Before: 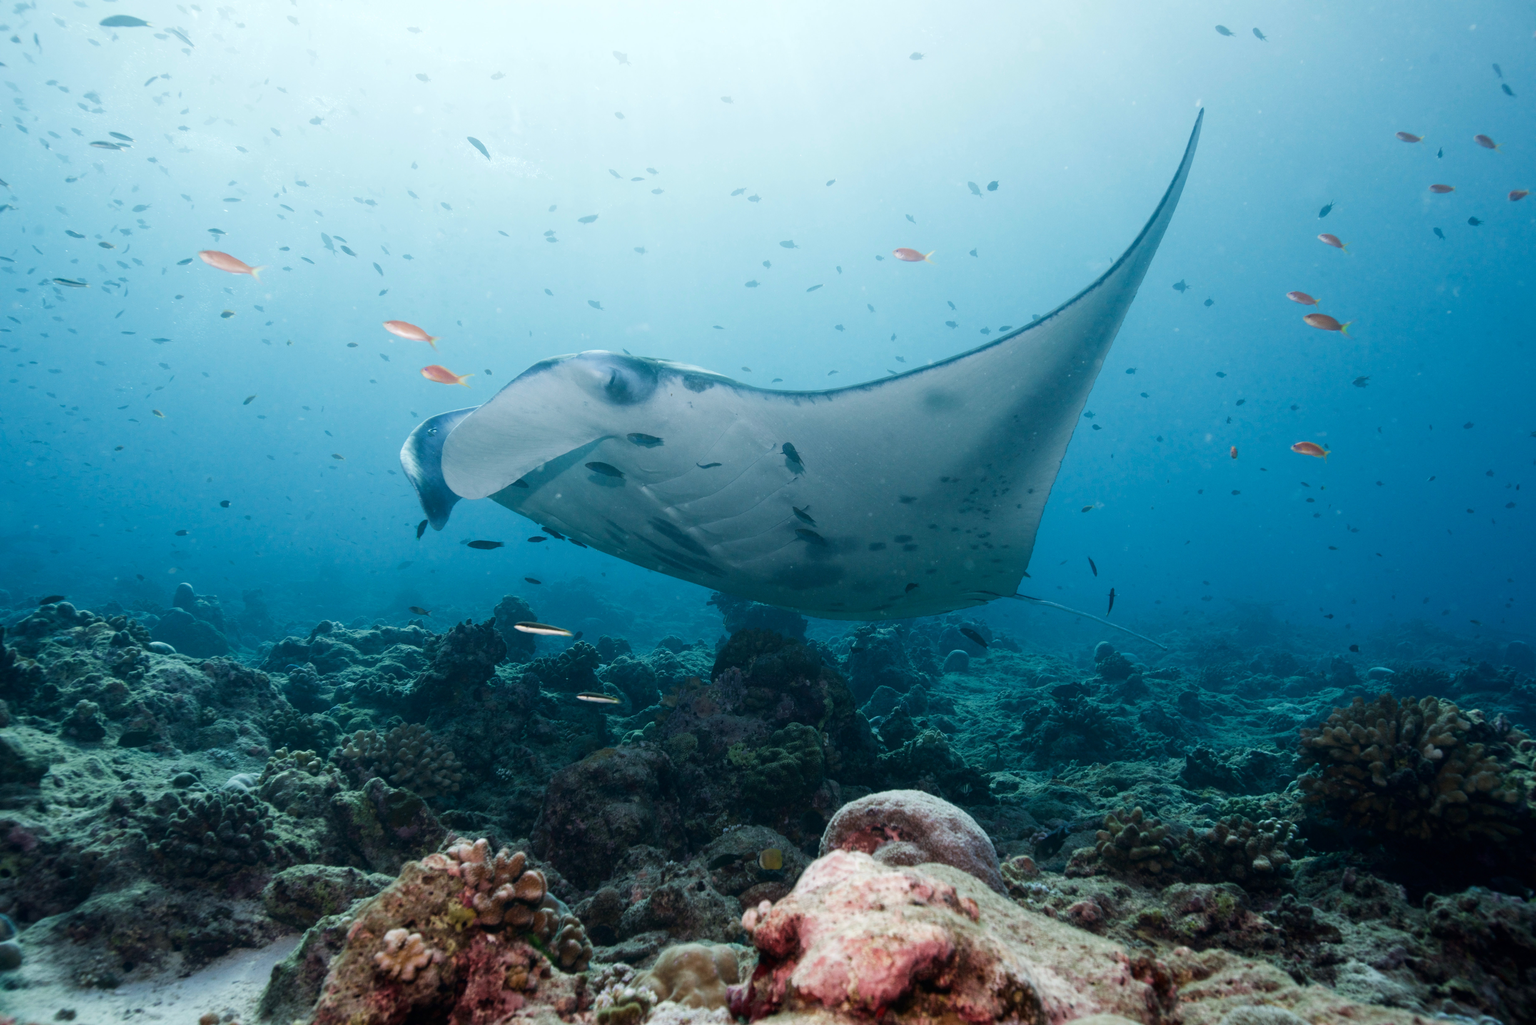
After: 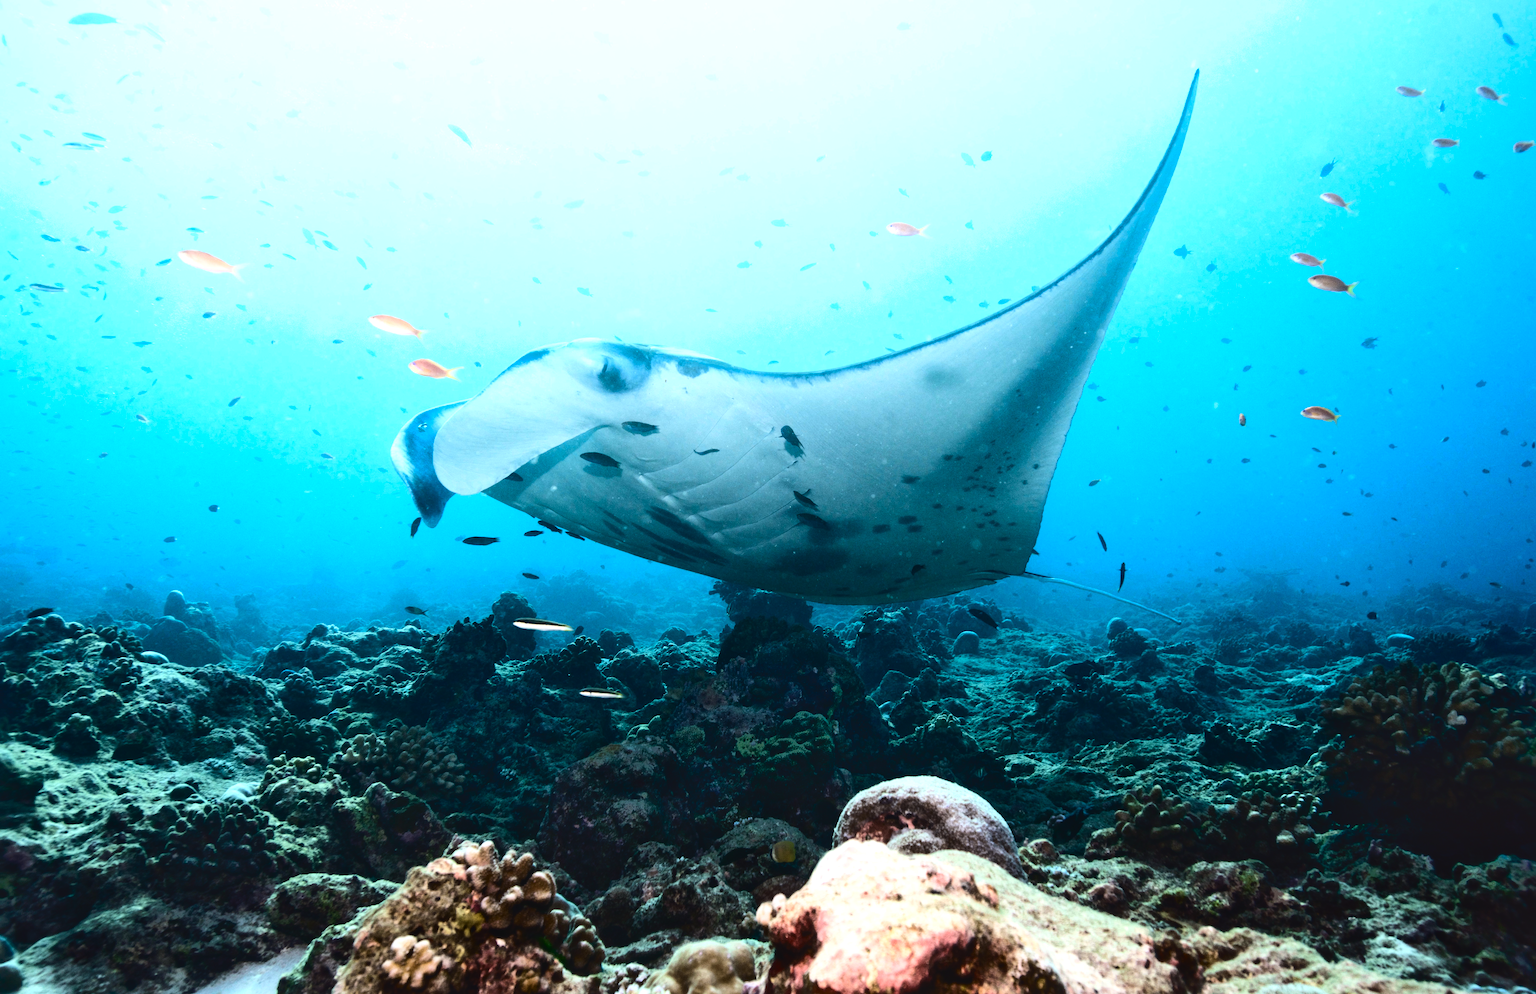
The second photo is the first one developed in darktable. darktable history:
rotate and perspective: rotation -2°, crop left 0.022, crop right 0.978, crop top 0.049, crop bottom 0.951
tone equalizer: -8 EV -1.08 EV, -7 EV -1.01 EV, -6 EV -0.867 EV, -5 EV -0.578 EV, -3 EV 0.578 EV, -2 EV 0.867 EV, -1 EV 1.01 EV, +0 EV 1.08 EV, edges refinement/feathering 500, mask exposure compensation -1.57 EV, preserve details no
tone curve: curves: ch0 [(0, 0.023) (0.087, 0.065) (0.184, 0.168) (0.45, 0.54) (0.57, 0.683) (0.722, 0.825) (0.877, 0.948) (1, 1)]; ch1 [(0, 0) (0.388, 0.369) (0.45, 0.43) (0.505, 0.509) (0.534, 0.528) (0.657, 0.655) (1, 1)]; ch2 [(0, 0) (0.314, 0.223) (0.427, 0.405) (0.5, 0.5) (0.55, 0.566) (0.625, 0.657) (1, 1)], color space Lab, independent channels, preserve colors none
shadows and highlights: shadows 62.66, white point adjustment 0.37, highlights -34.44, compress 83.82%
